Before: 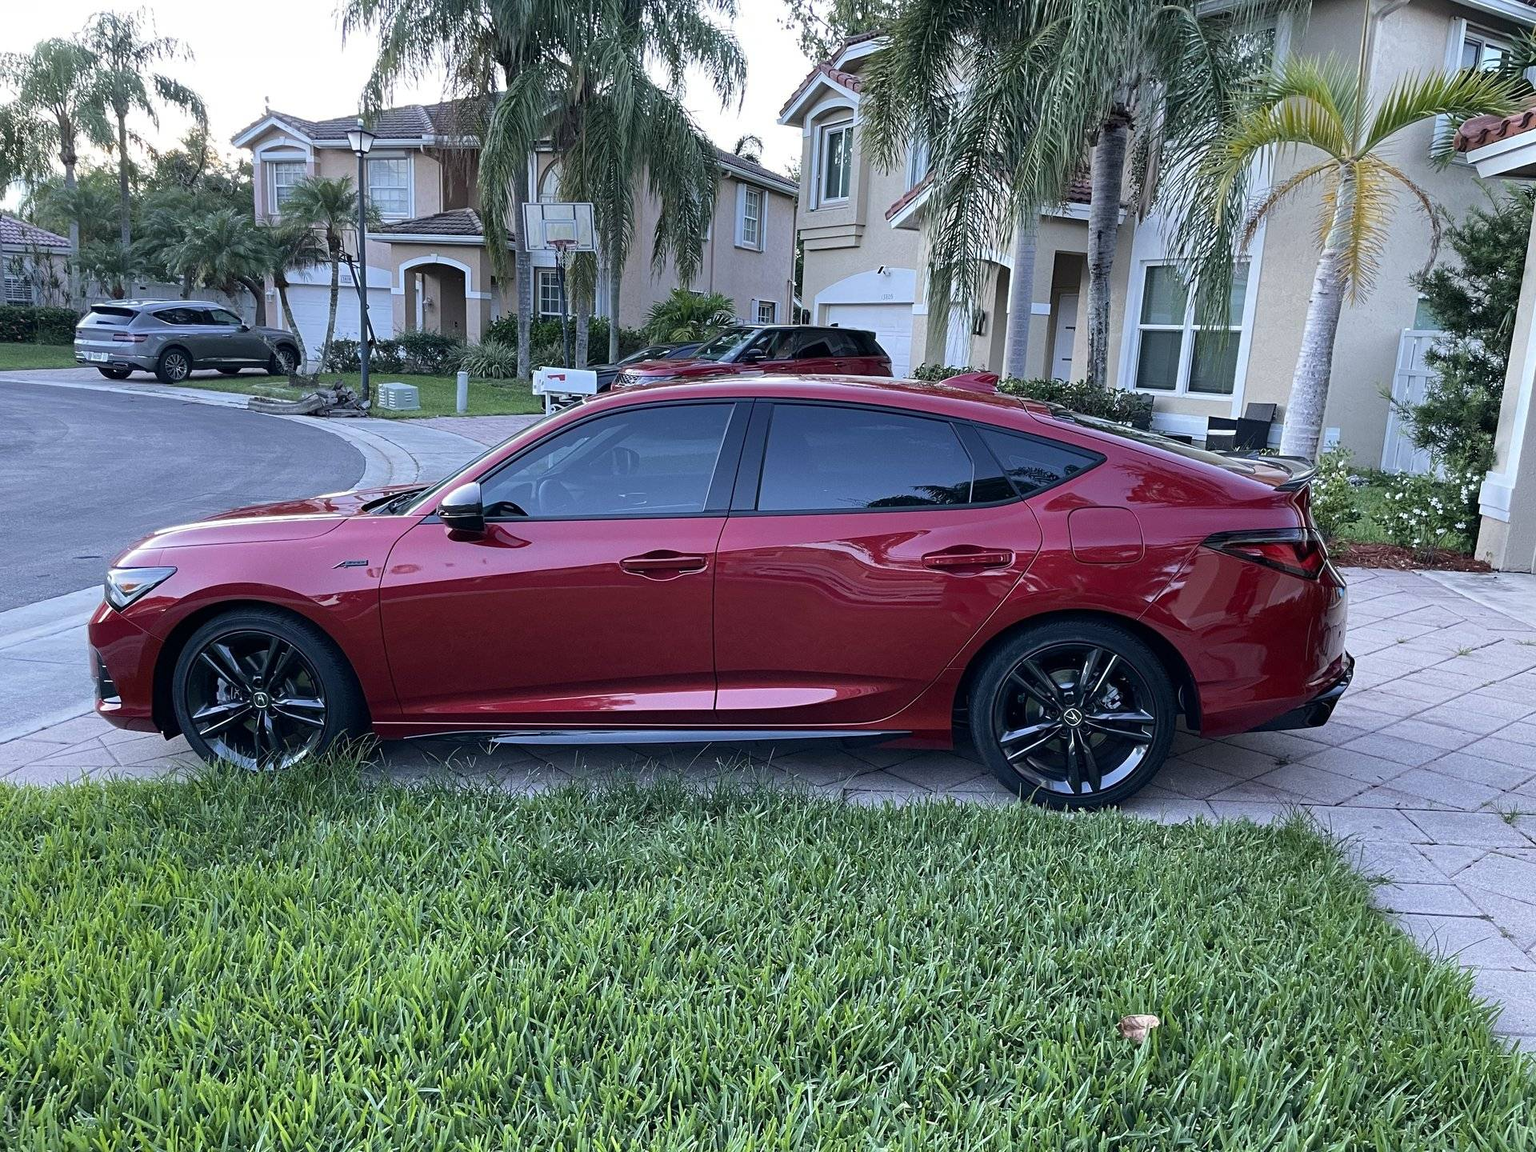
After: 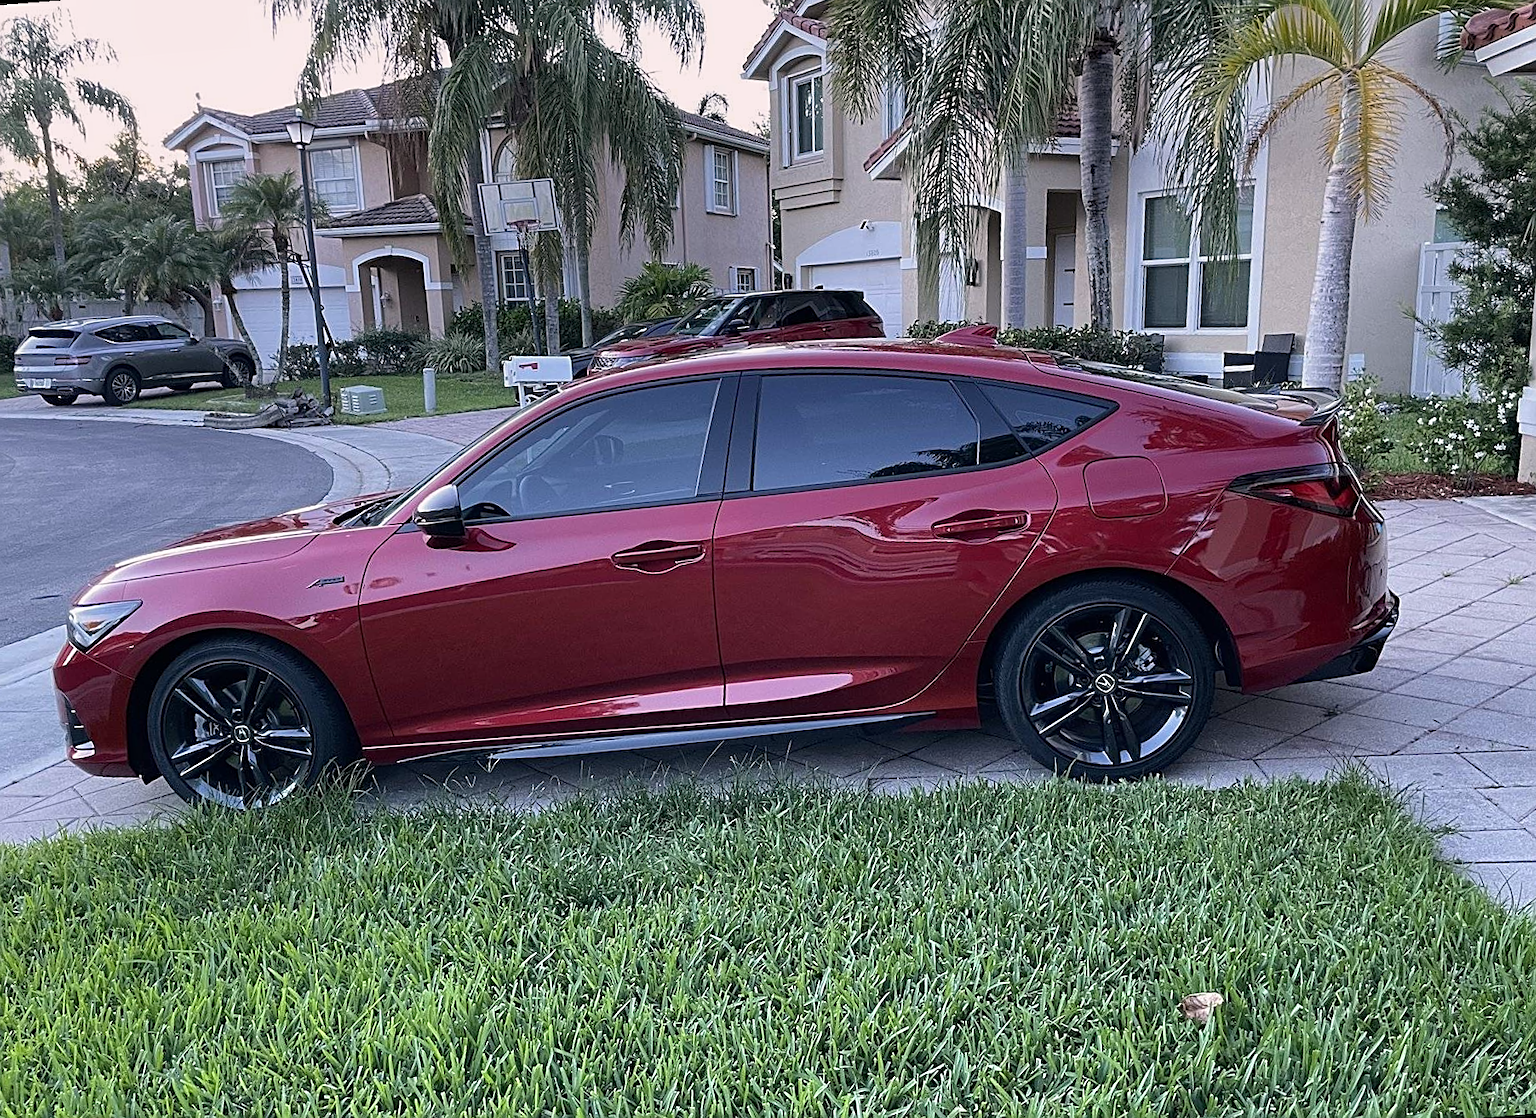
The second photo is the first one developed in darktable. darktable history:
sharpen: on, module defaults
shadows and highlights: shadows 20.55, highlights -20.99, soften with gaussian
graduated density: density 0.38 EV, hardness 21%, rotation -6.11°, saturation 32%
rotate and perspective: rotation -4.57°, crop left 0.054, crop right 0.944, crop top 0.087, crop bottom 0.914
